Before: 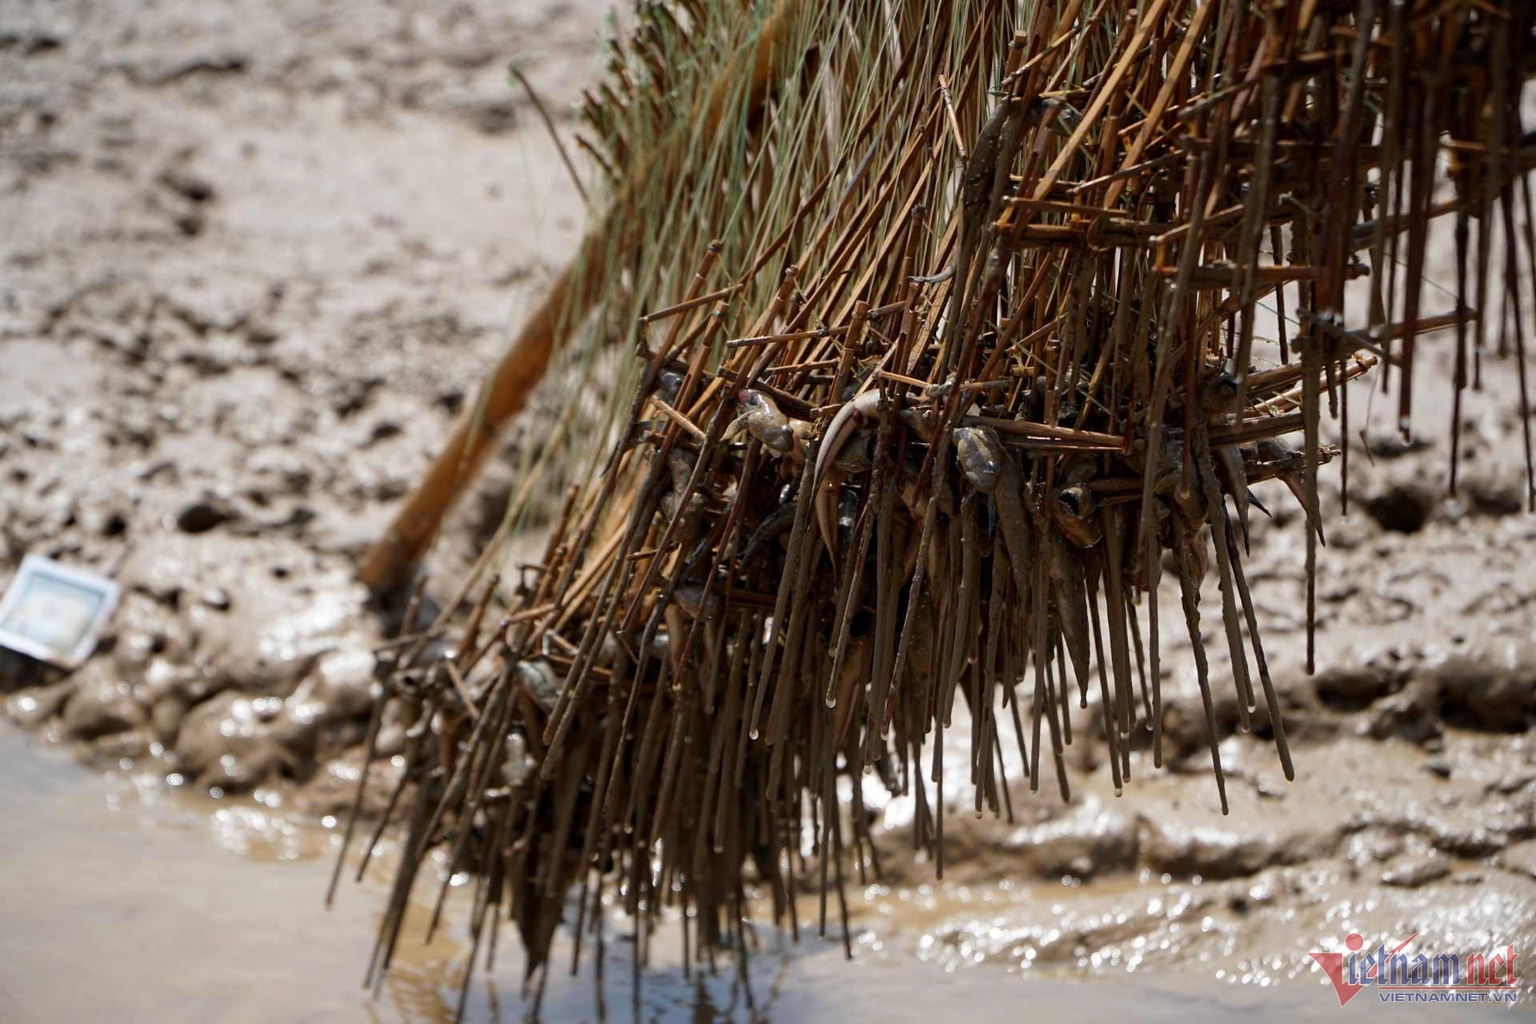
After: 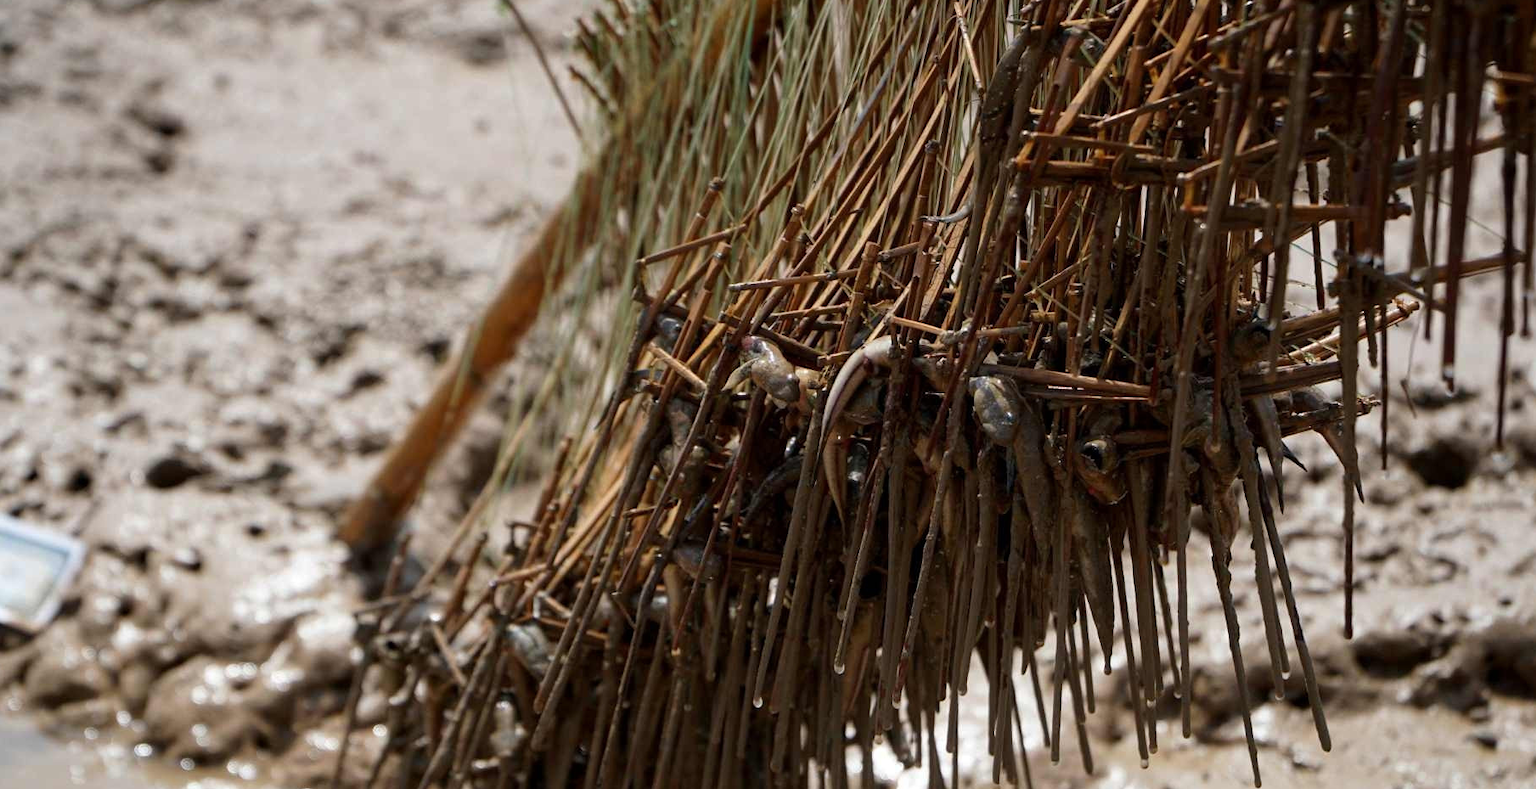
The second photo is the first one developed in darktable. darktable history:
crop: left 2.618%, top 7.137%, right 3.131%, bottom 20.137%
